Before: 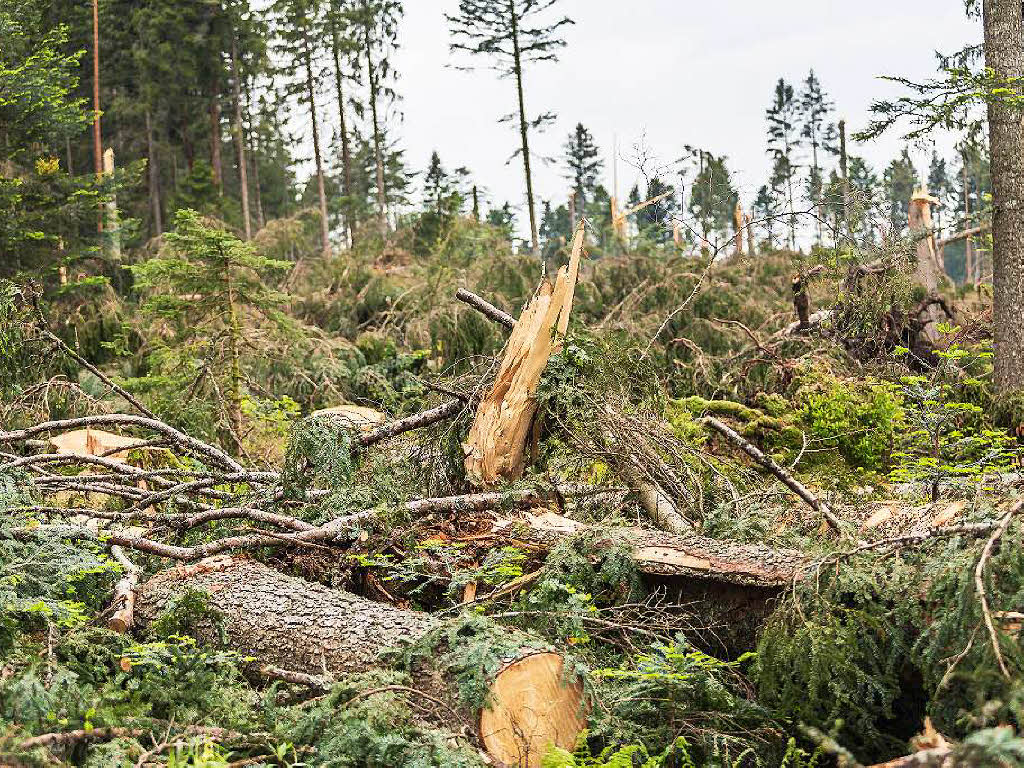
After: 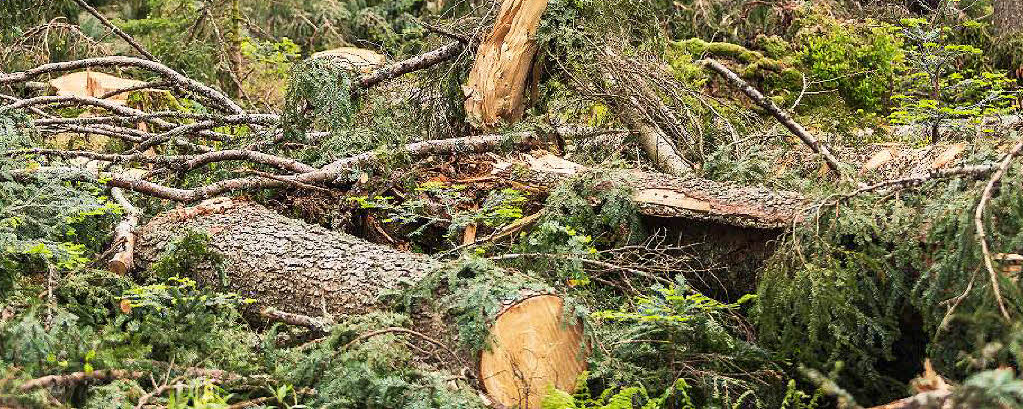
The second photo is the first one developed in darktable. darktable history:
crop and rotate: top 46.684%, right 0.03%
